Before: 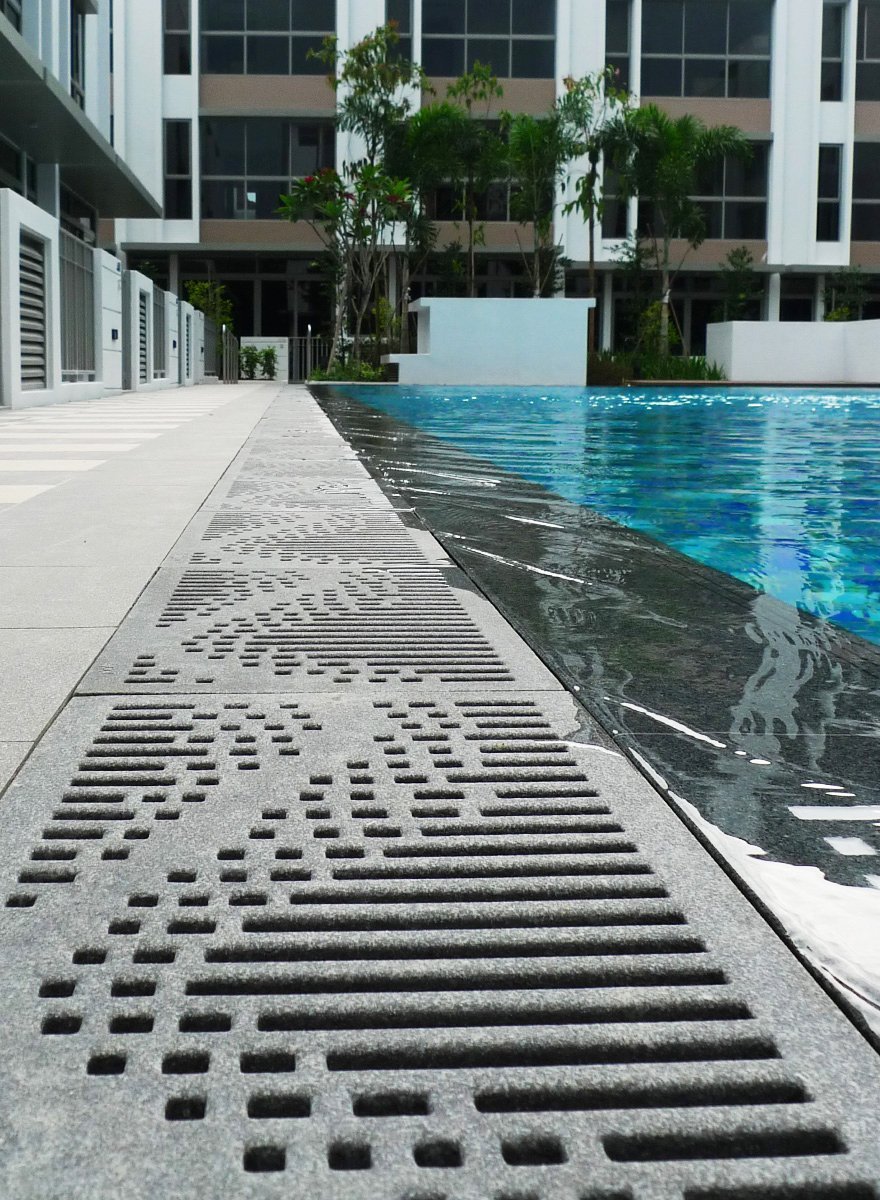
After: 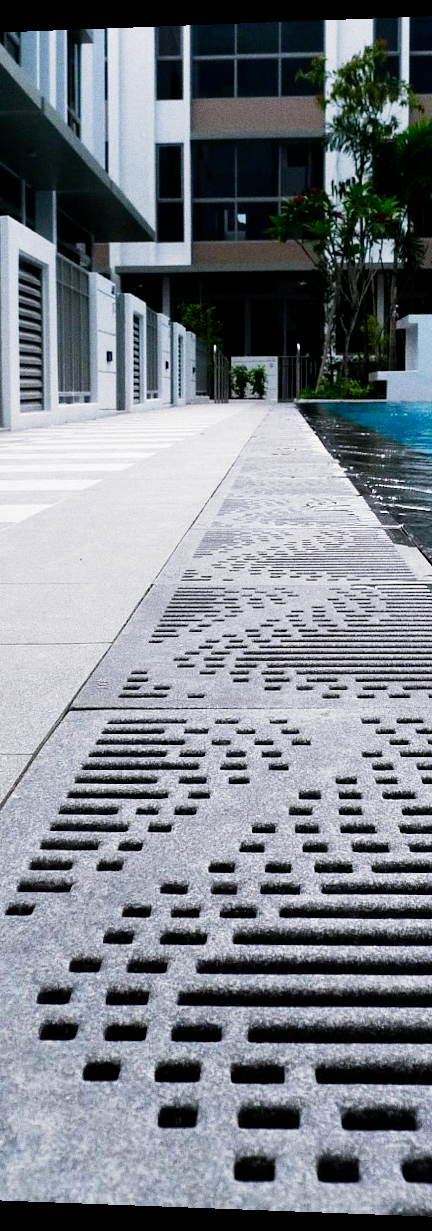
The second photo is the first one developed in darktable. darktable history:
rotate and perspective: lens shift (horizontal) -0.055, automatic cropping off
crop and rotate: left 0%, top 0%, right 50.845%
exposure: black level correction 0.002, exposure -0.1 EV, compensate highlight preservation false
filmic rgb: black relative exposure -8.2 EV, white relative exposure 2.2 EV, threshold 3 EV, hardness 7.11, latitude 75%, contrast 1.325, highlights saturation mix -2%, shadows ↔ highlights balance 30%, preserve chrominance no, color science v5 (2021), contrast in shadows safe, contrast in highlights safe, enable highlight reconstruction true
grain: coarseness 0.09 ISO
white balance: red 1.004, blue 1.096
